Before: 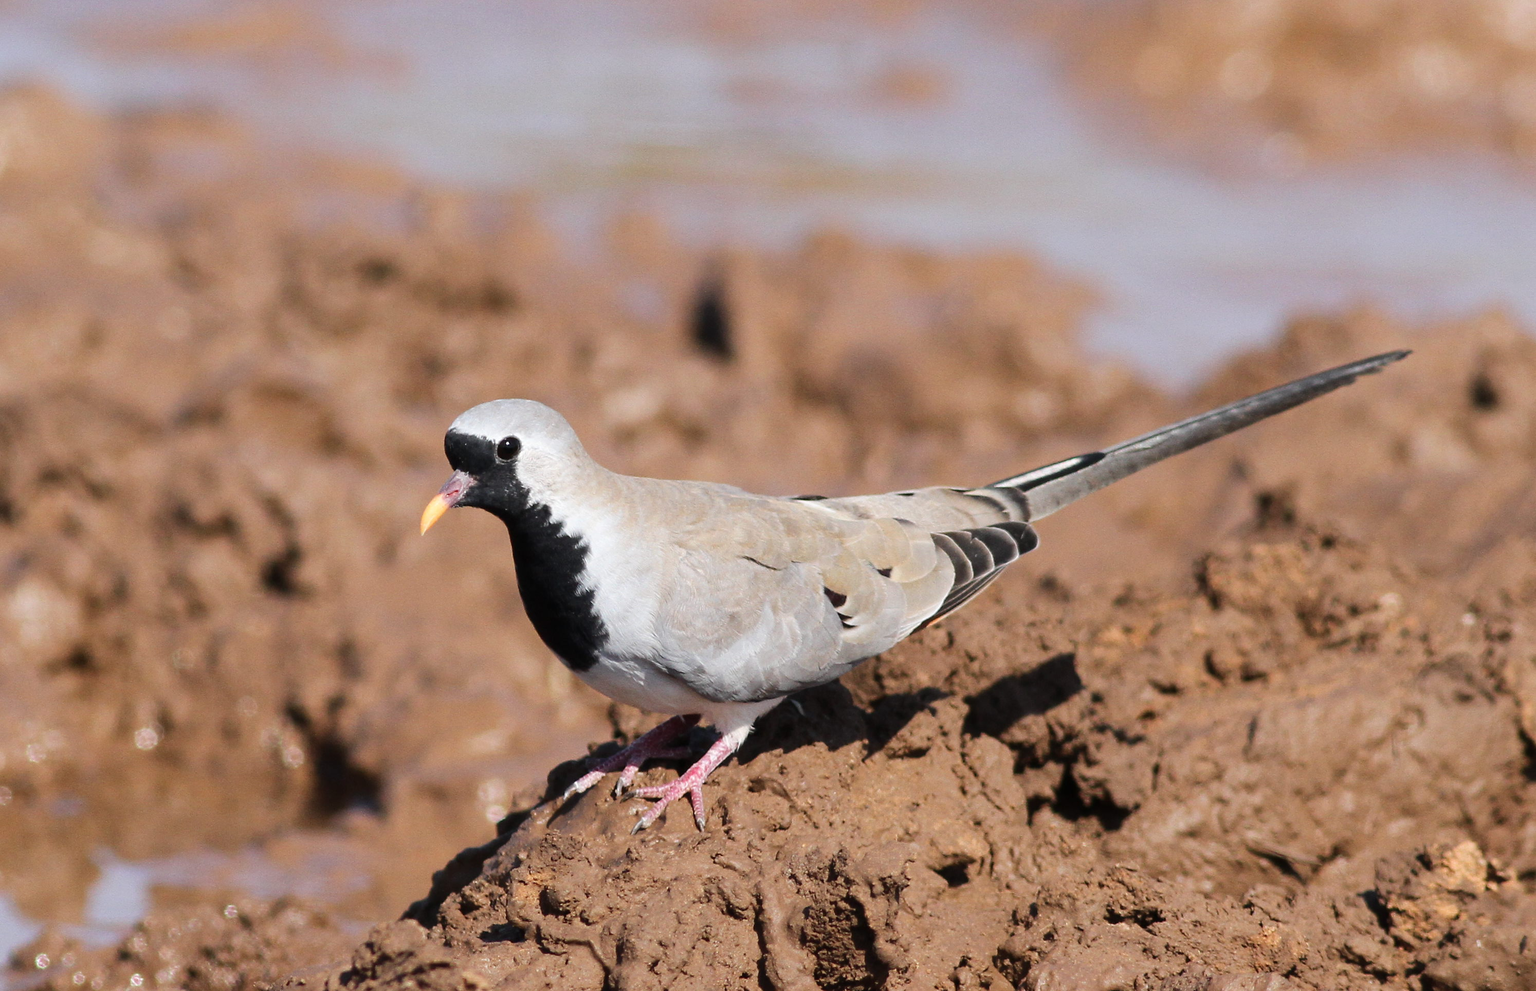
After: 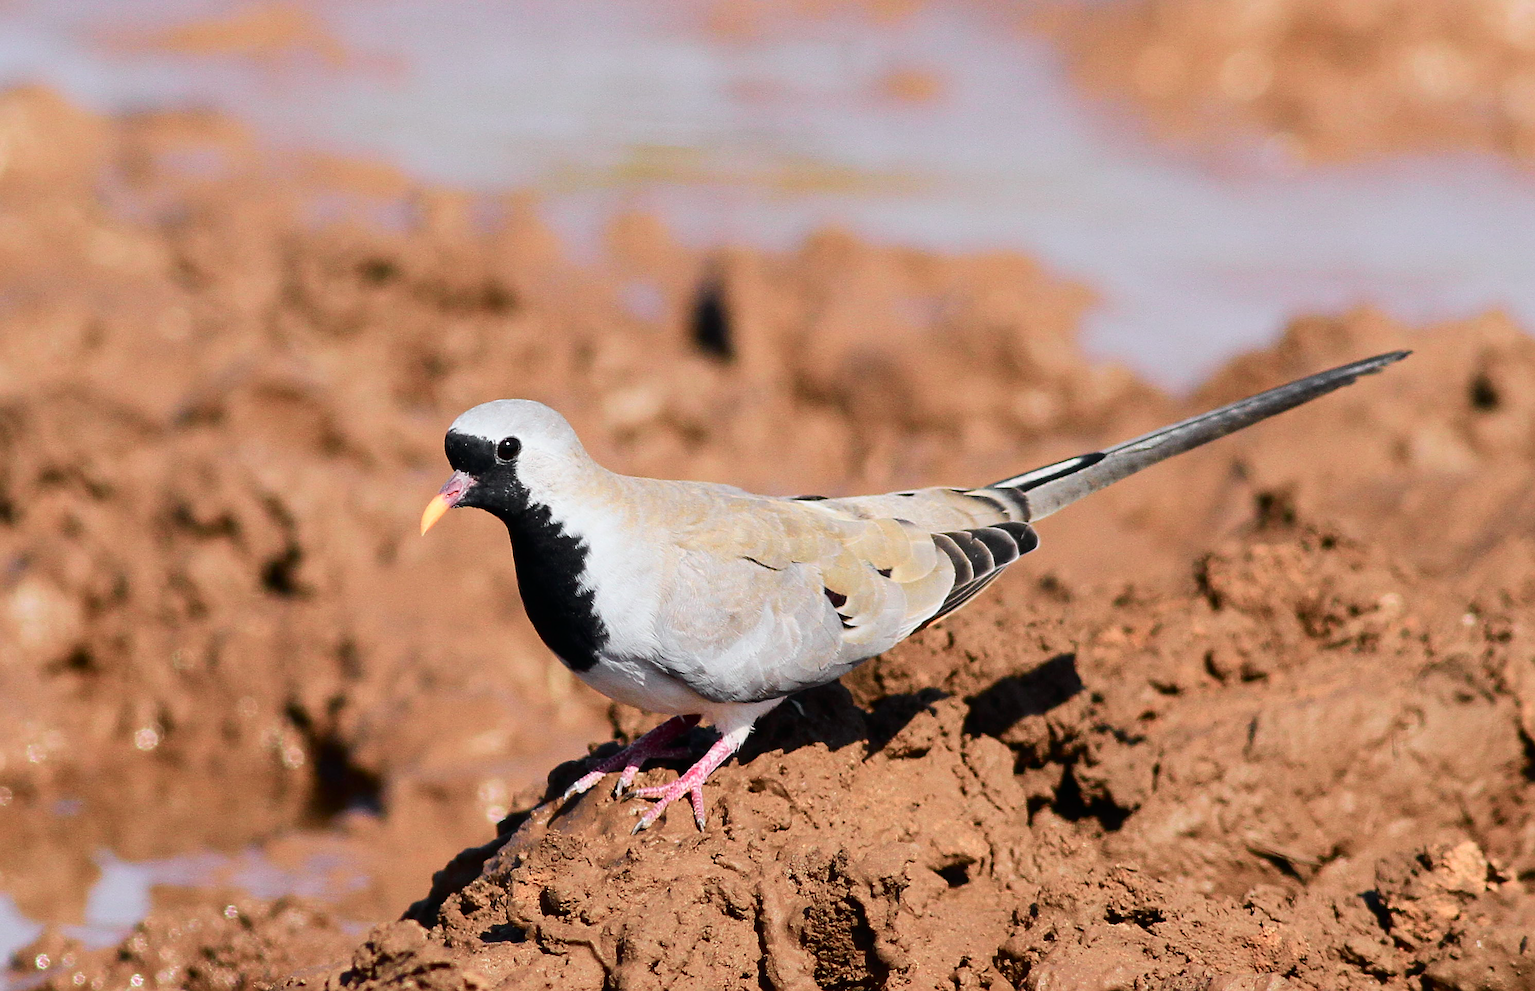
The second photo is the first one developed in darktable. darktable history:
sharpen: on, module defaults
tone curve: curves: ch0 [(0, 0) (0.058, 0.027) (0.214, 0.183) (0.304, 0.288) (0.522, 0.549) (0.658, 0.7) (0.741, 0.775) (0.844, 0.866) (0.986, 0.957)]; ch1 [(0, 0) (0.172, 0.123) (0.312, 0.296) (0.437, 0.429) (0.471, 0.469) (0.502, 0.5) (0.513, 0.515) (0.572, 0.603) (0.617, 0.653) (0.68, 0.724) (0.889, 0.924) (1, 1)]; ch2 [(0, 0) (0.411, 0.424) (0.489, 0.49) (0.502, 0.5) (0.517, 0.519) (0.549, 0.578) (0.604, 0.628) (0.693, 0.686) (1, 1)], color space Lab, independent channels, preserve colors none
